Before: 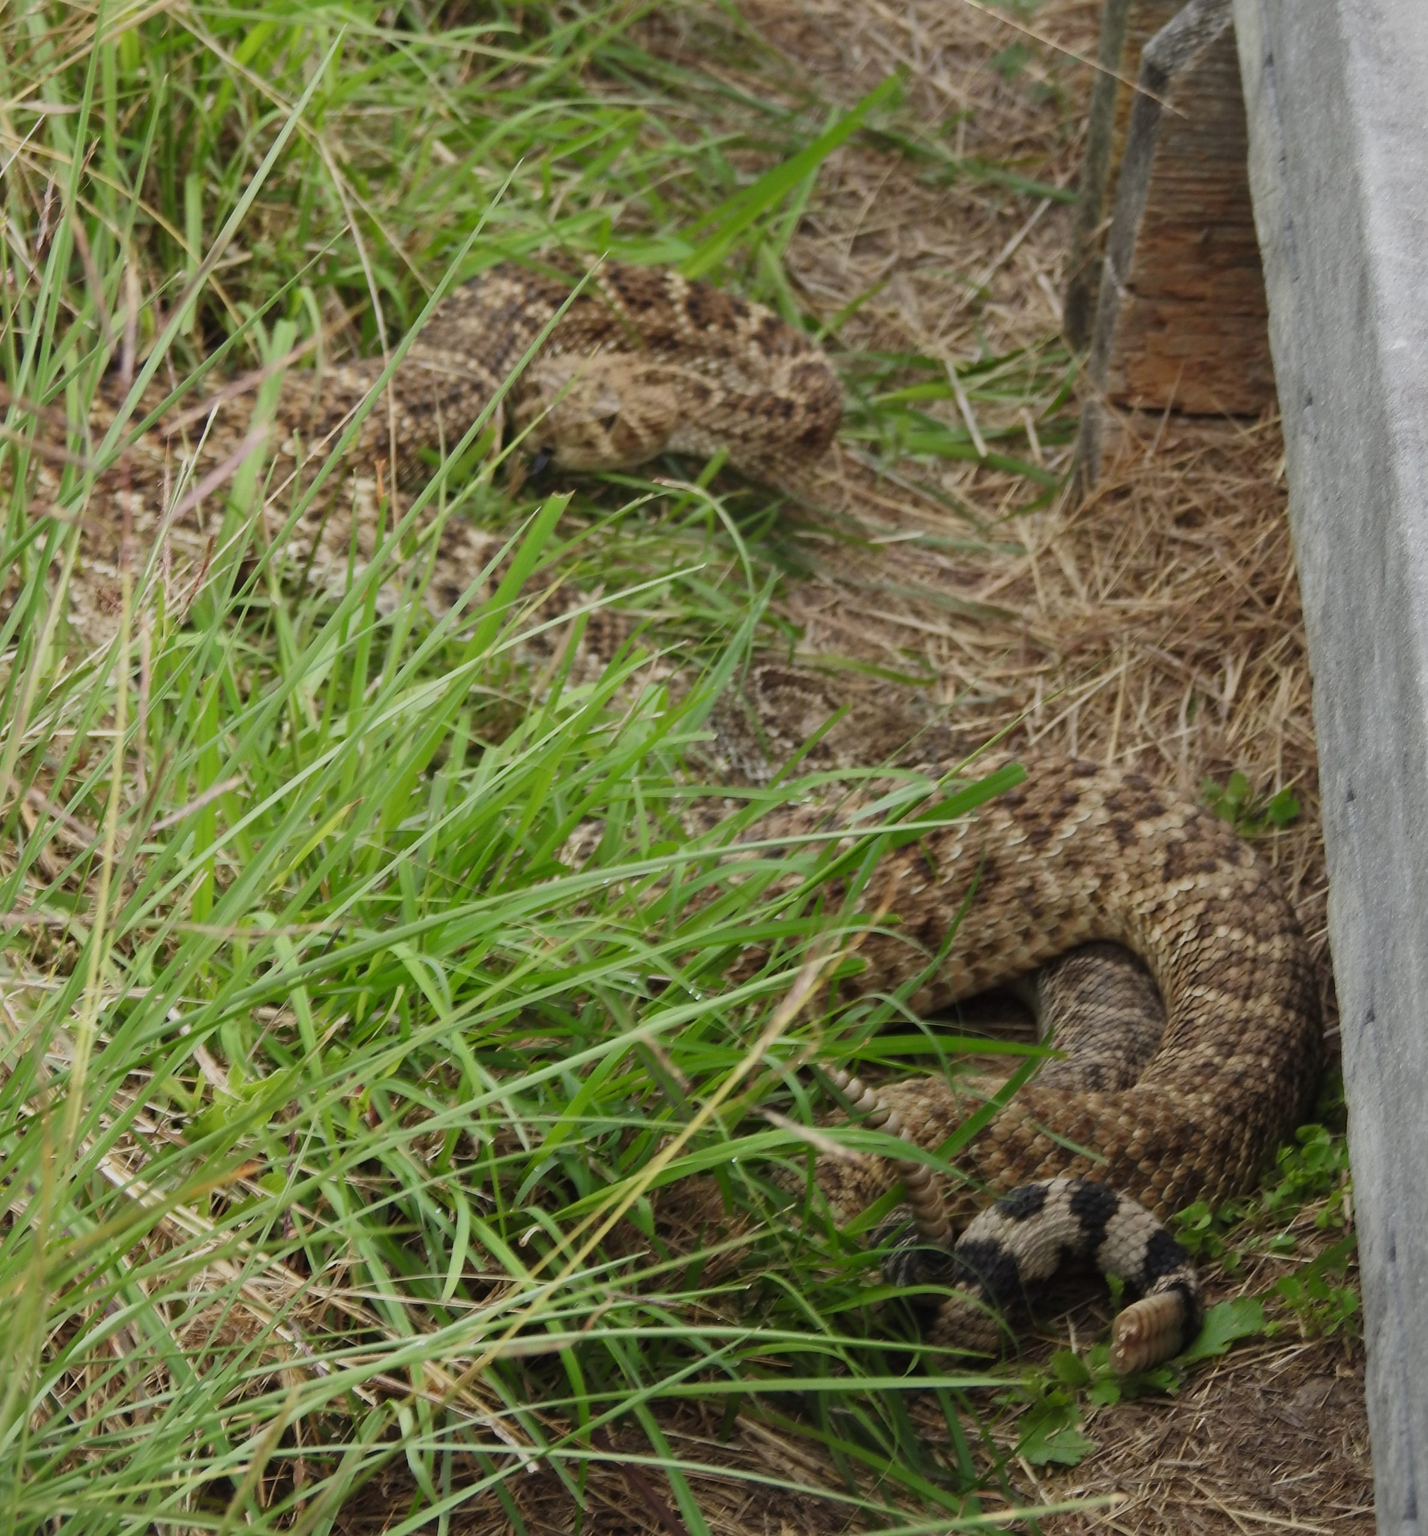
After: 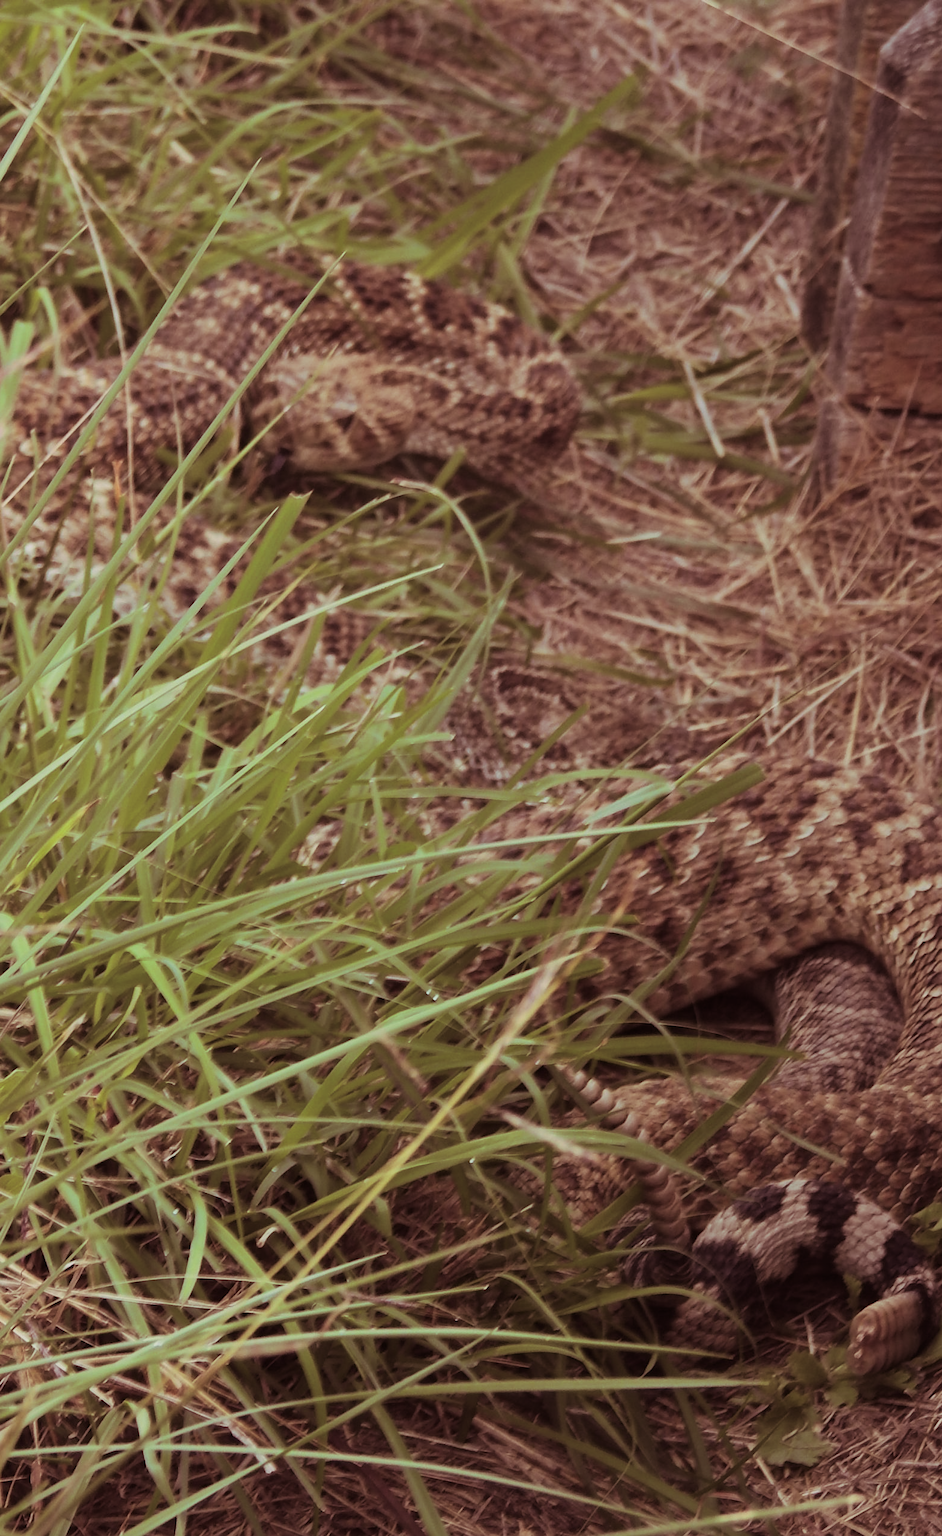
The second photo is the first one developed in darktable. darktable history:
crop and rotate: left 18.442%, right 15.508%
split-toning: on, module defaults
